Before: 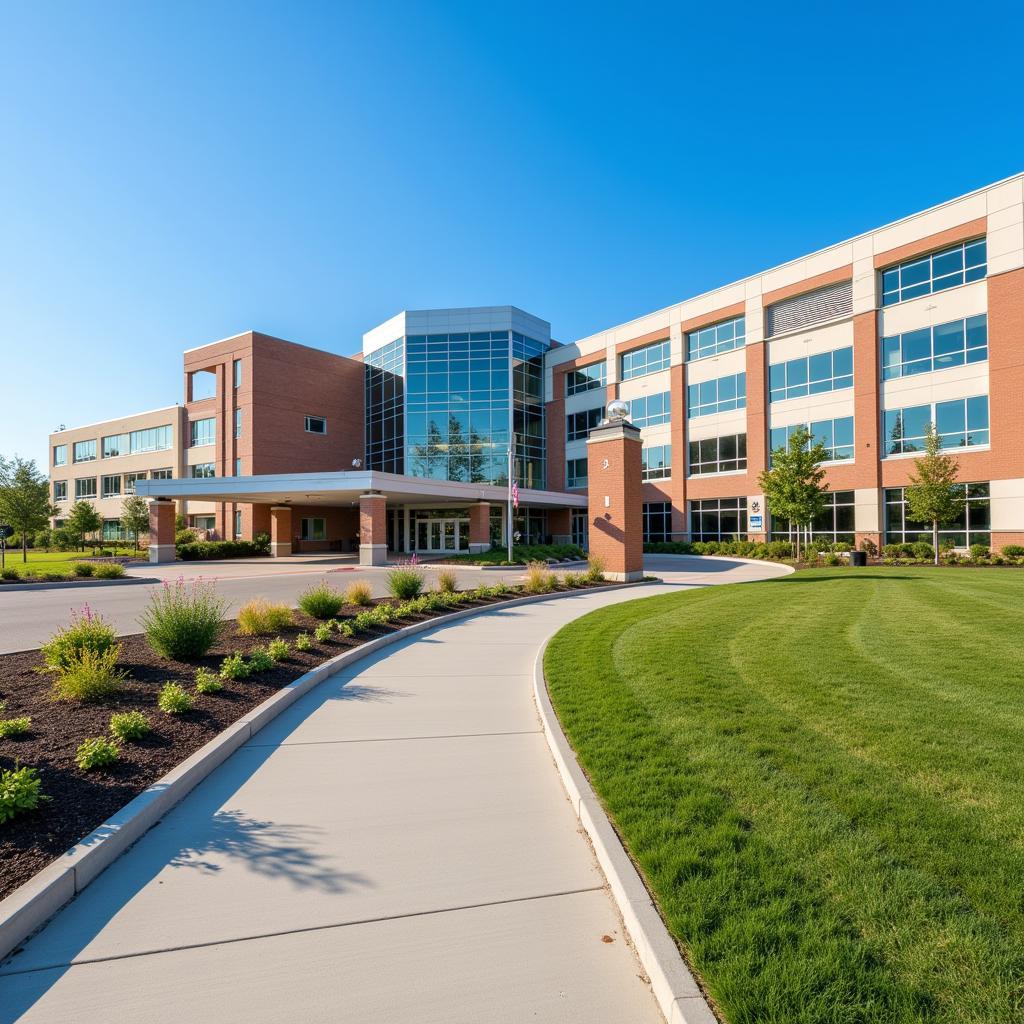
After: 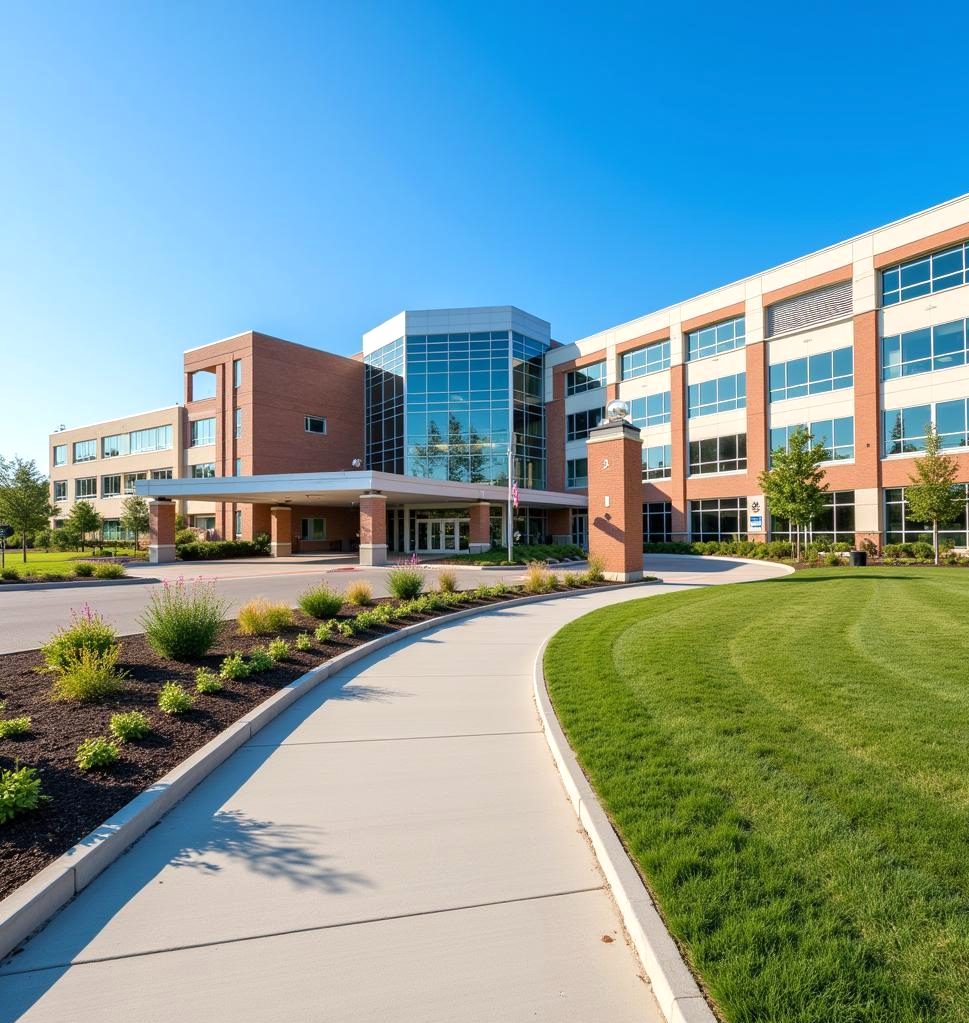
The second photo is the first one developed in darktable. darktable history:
exposure: exposure 0.154 EV, compensate highlight preservation false
crop and rotate: right 5.332%
